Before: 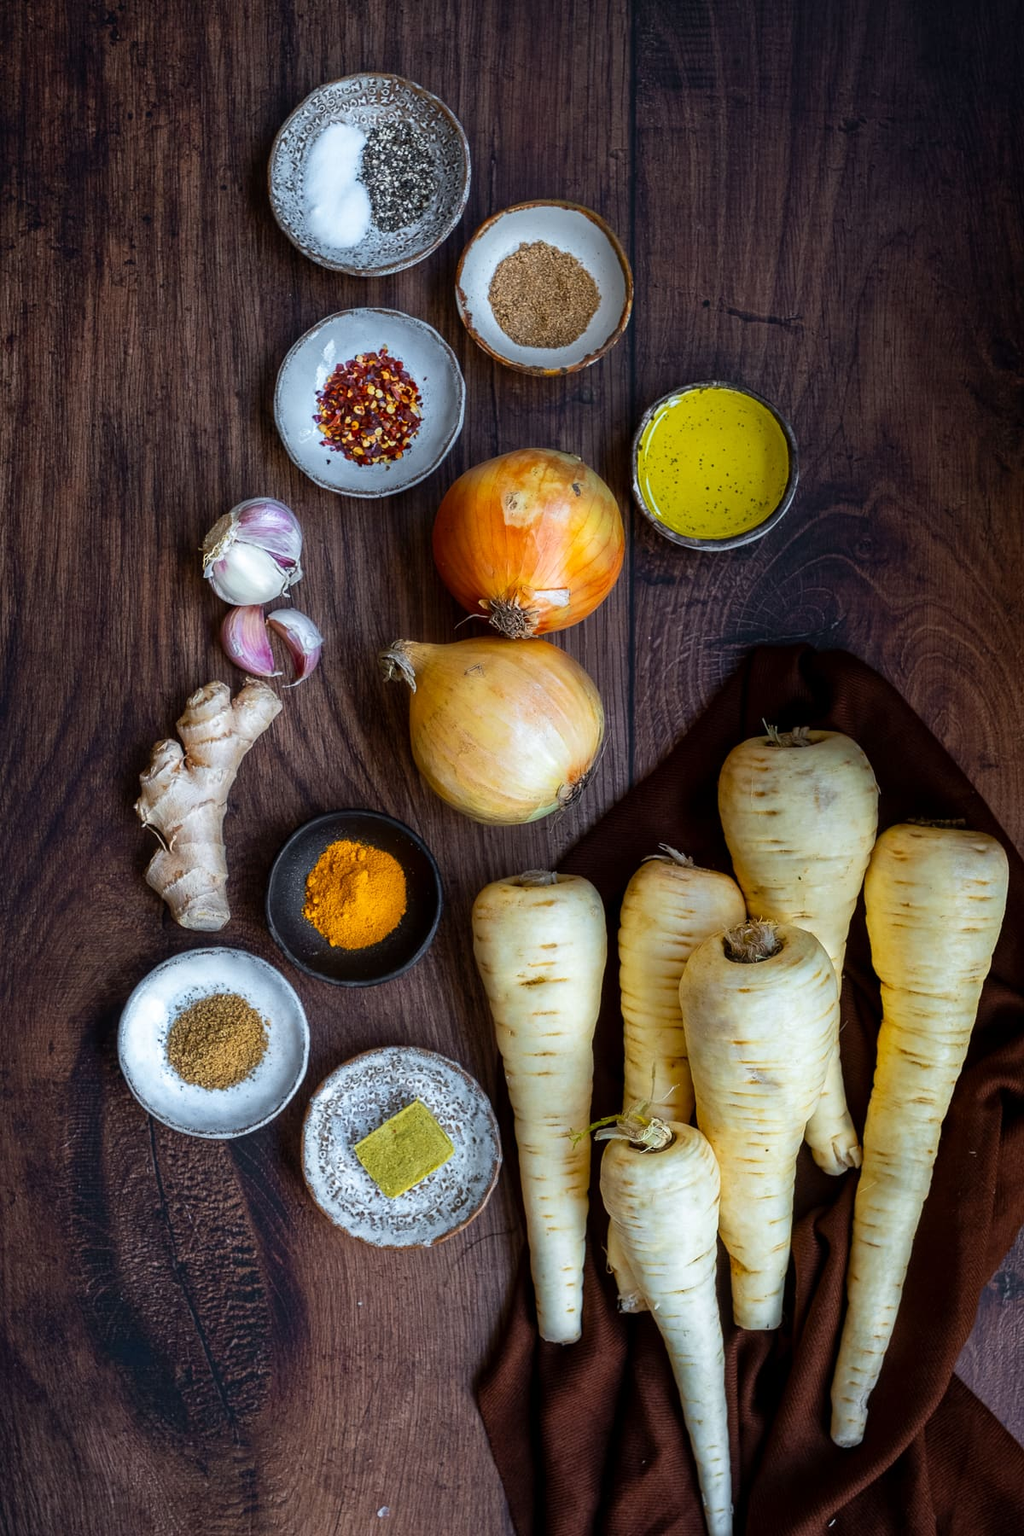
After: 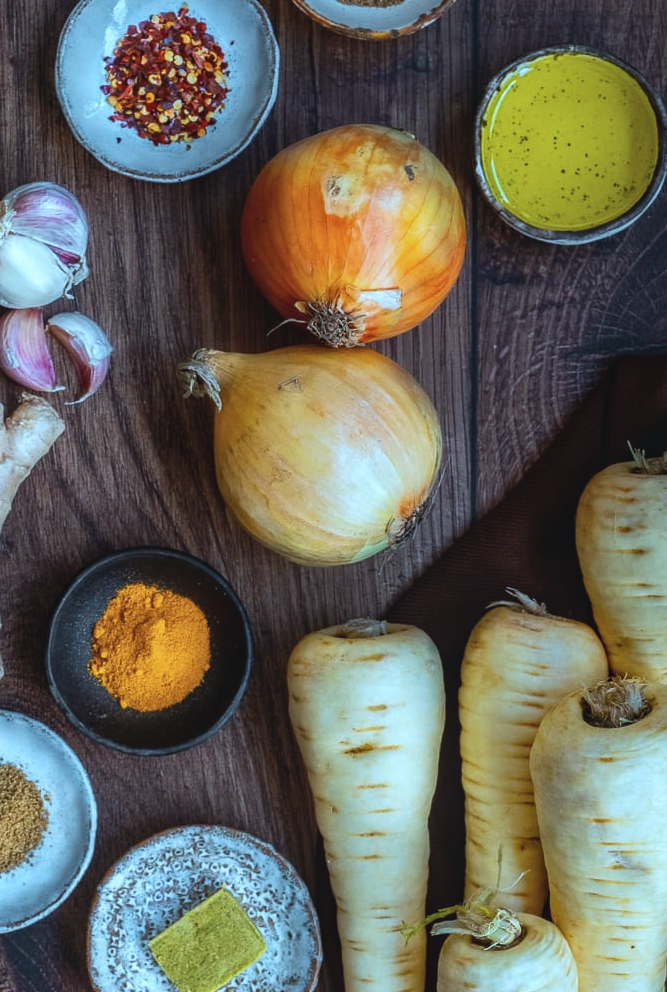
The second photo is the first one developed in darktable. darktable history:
exposure: black level correction -0.003, exposure 0.033 EV, compensate highlight preservation false
local contrast: detail 109%
color correction: highlights a* -11.28, highlights b* -14.95
crop and rotate: left 22.218%, top 22.325%, right 22.167%, bottom 22.517%
